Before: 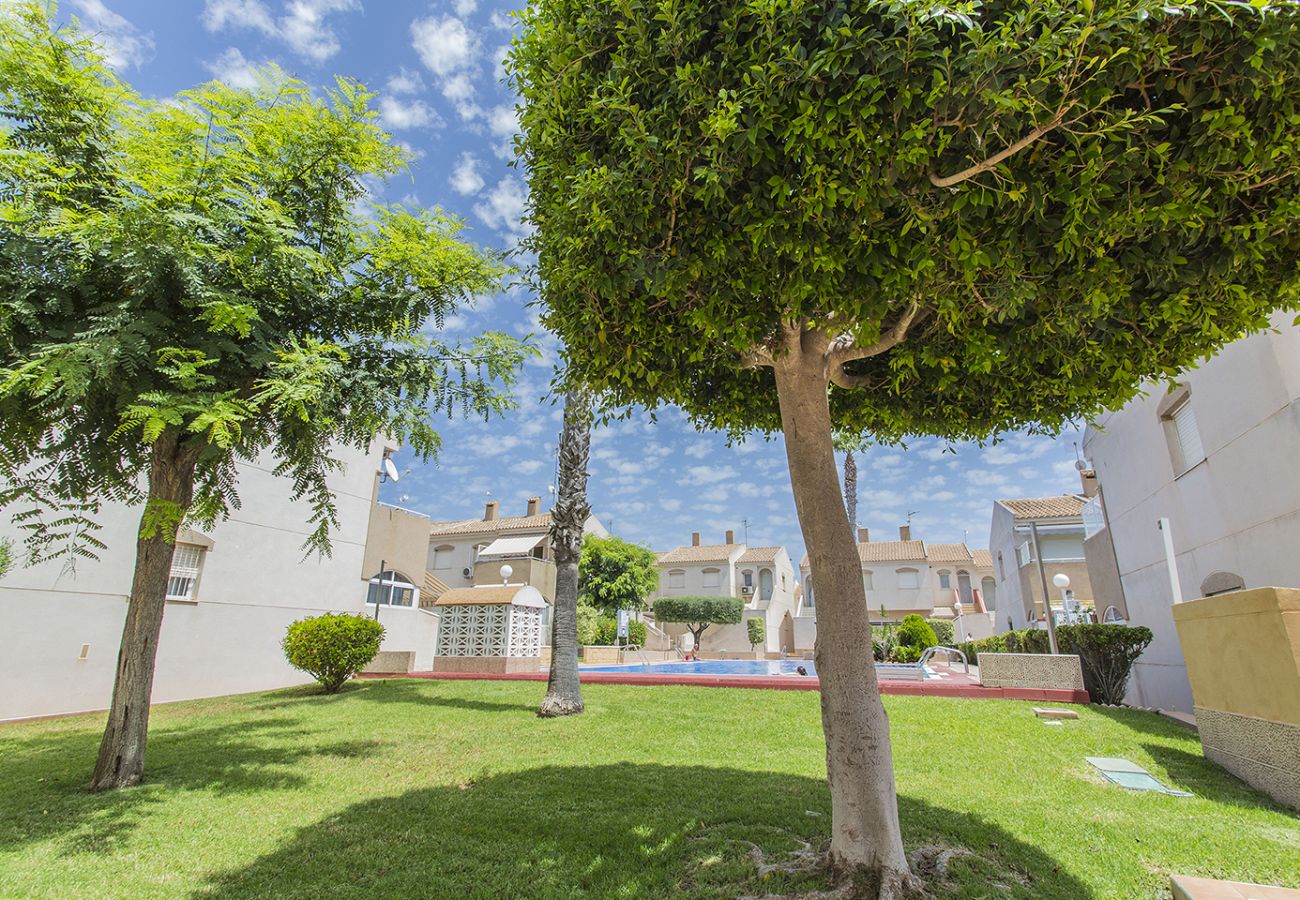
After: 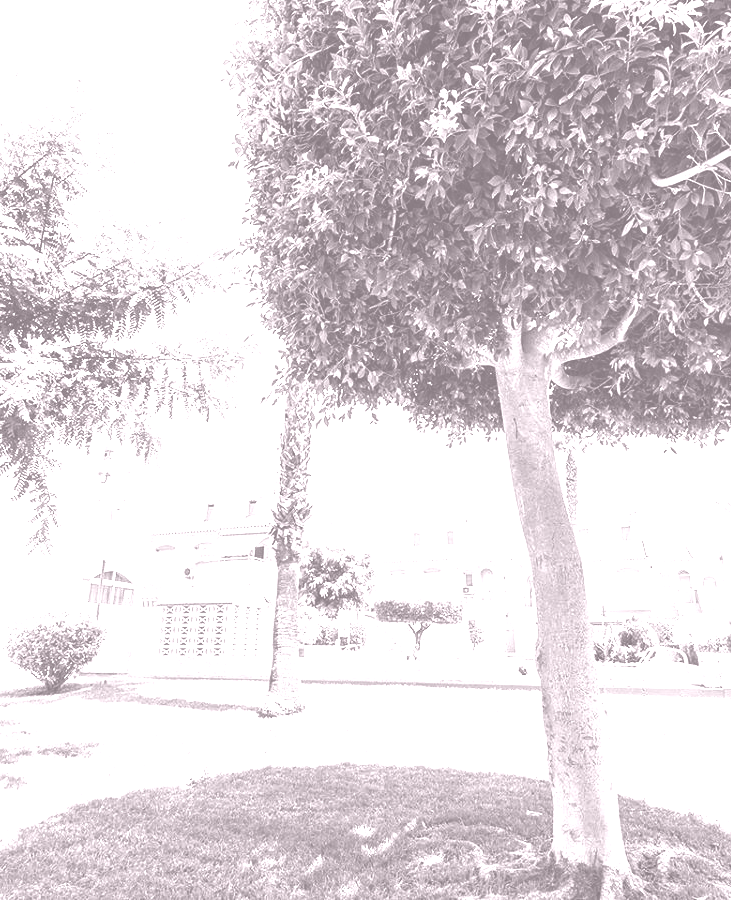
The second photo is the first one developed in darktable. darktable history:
crop: left 21.496%, right 22.254%
contrast brightness saturation: contrast 0.24, brightness 0.09
base curve: exposure shift 0, preserve colors none
color balance rgb: shadows lift › chroma 1%, shadows lift › hue 217.2°, power › hue 310.8°, highlights gain › chroma 2%, highlights gain › hue 44.4°, global offset › luminance 0.25%, global offset › hue 171.6°, perceptual saturation grading › global saturation 14.09%, perceptual saturation grading › highlights -30%, perceptual saturation grading › shadows 50.67%, global vibrance 25%, contrast 20%
colorize: hue 25.2°, saturation 83%, source mix 82%, lightness 79%, version 1
